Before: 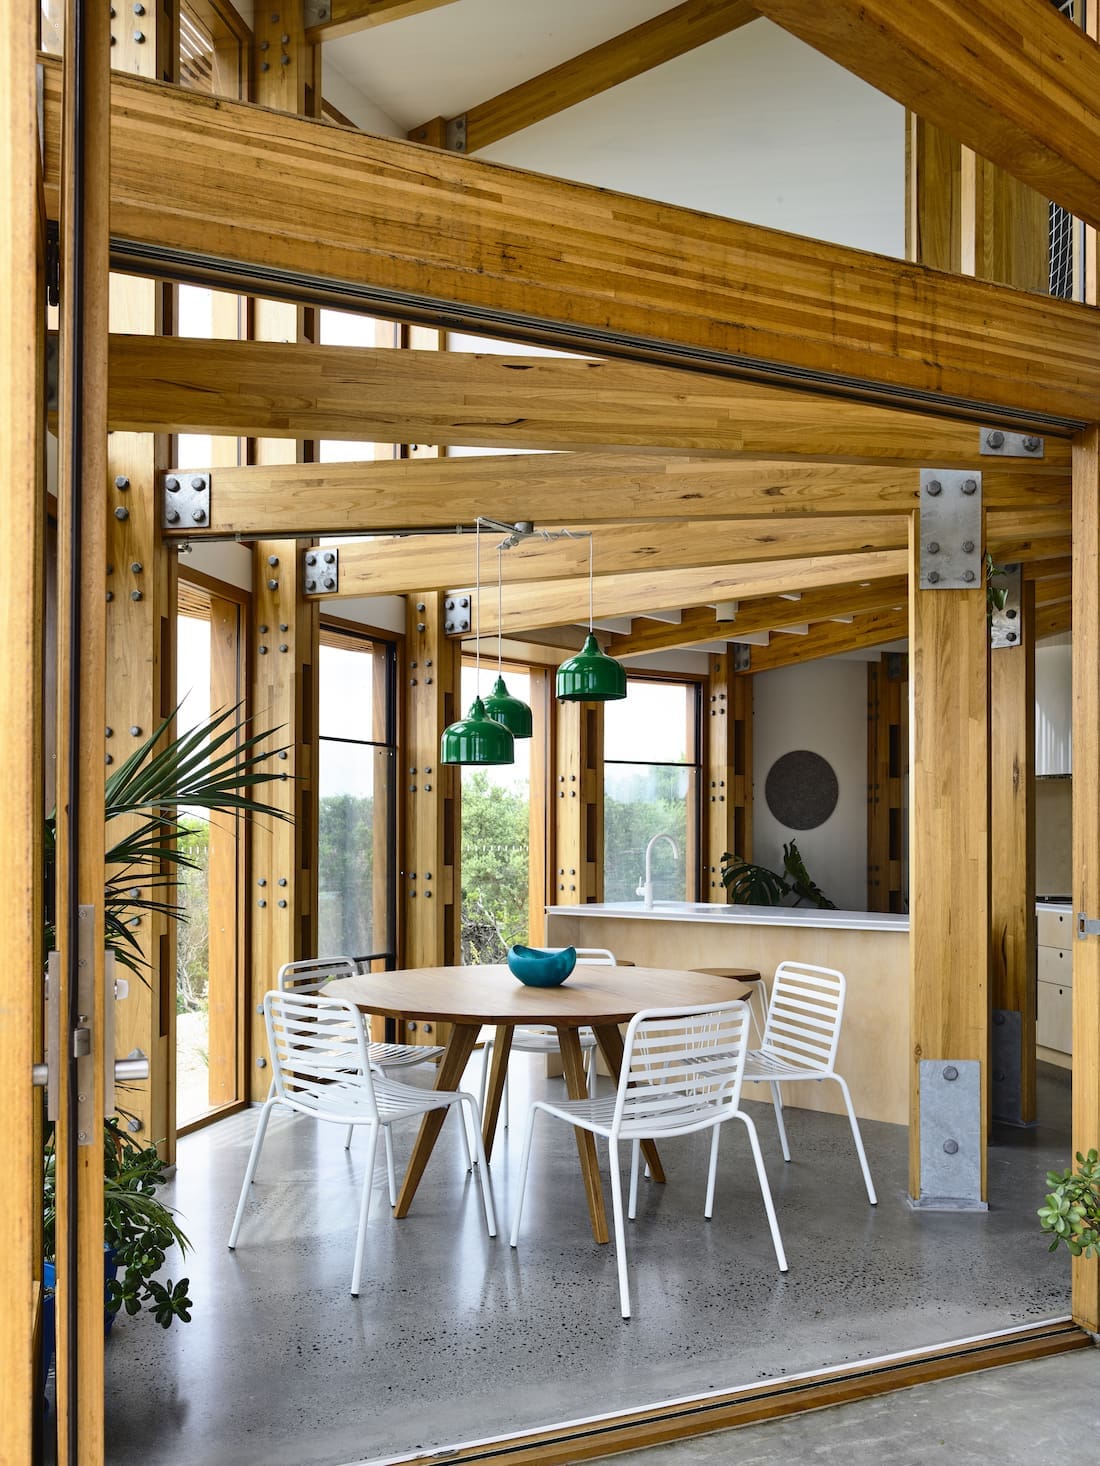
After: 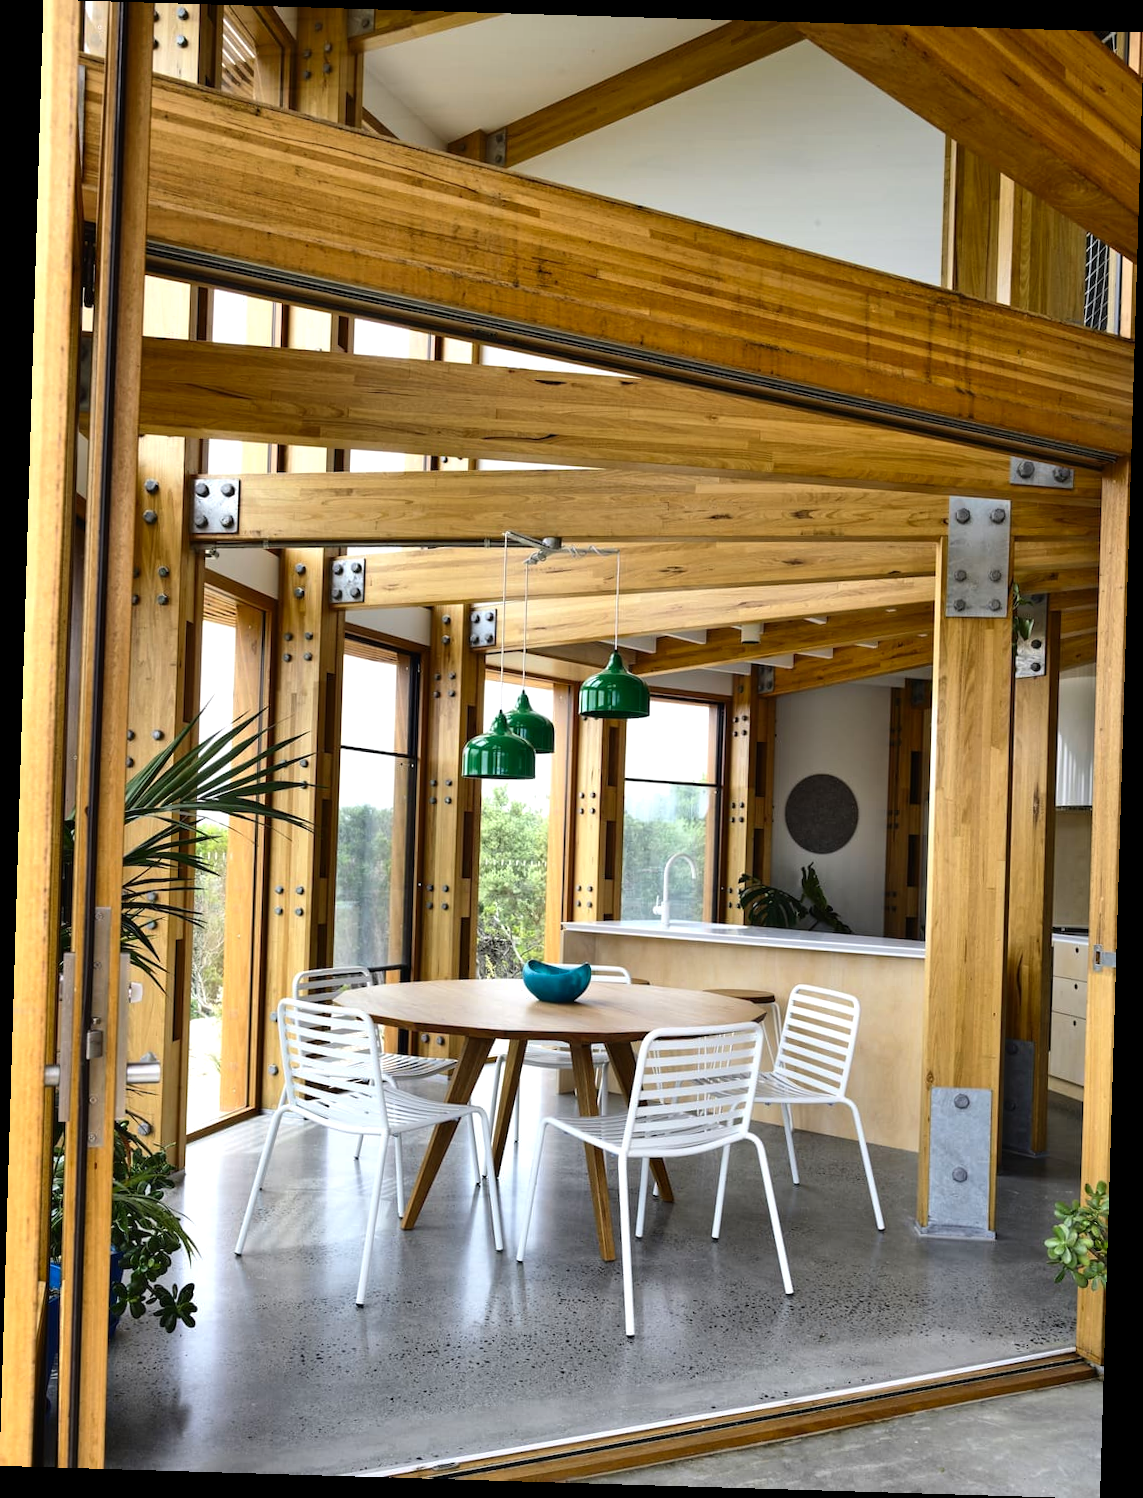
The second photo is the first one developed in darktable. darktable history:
color balance: contrast 10%
rotate and perspective: rotation 1.72°, automatic cropping off
